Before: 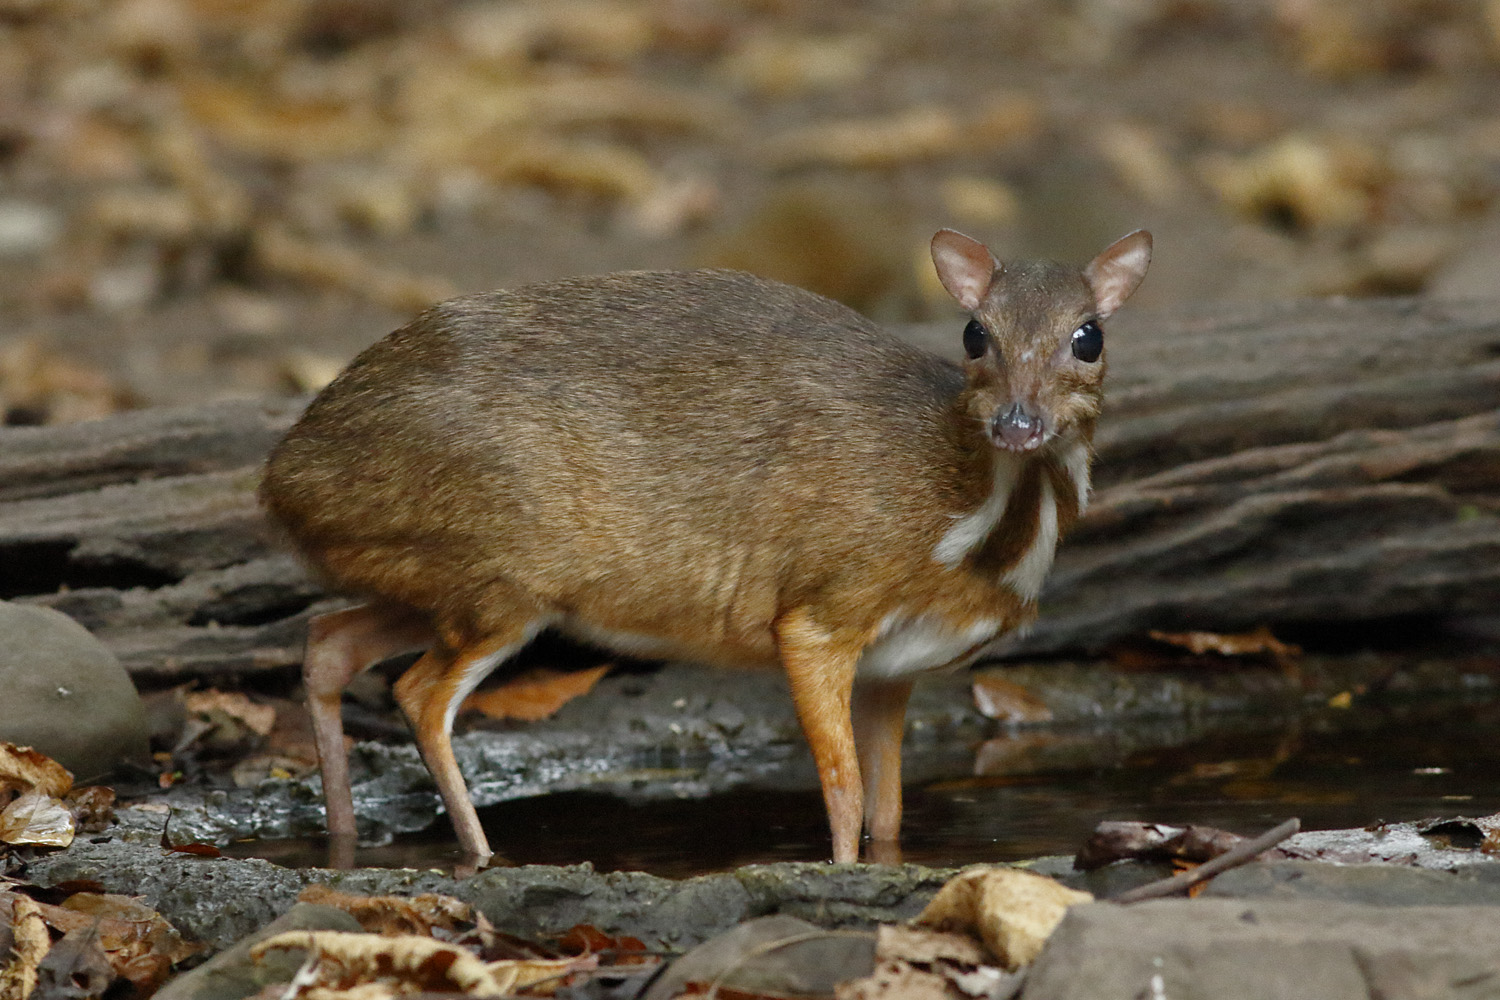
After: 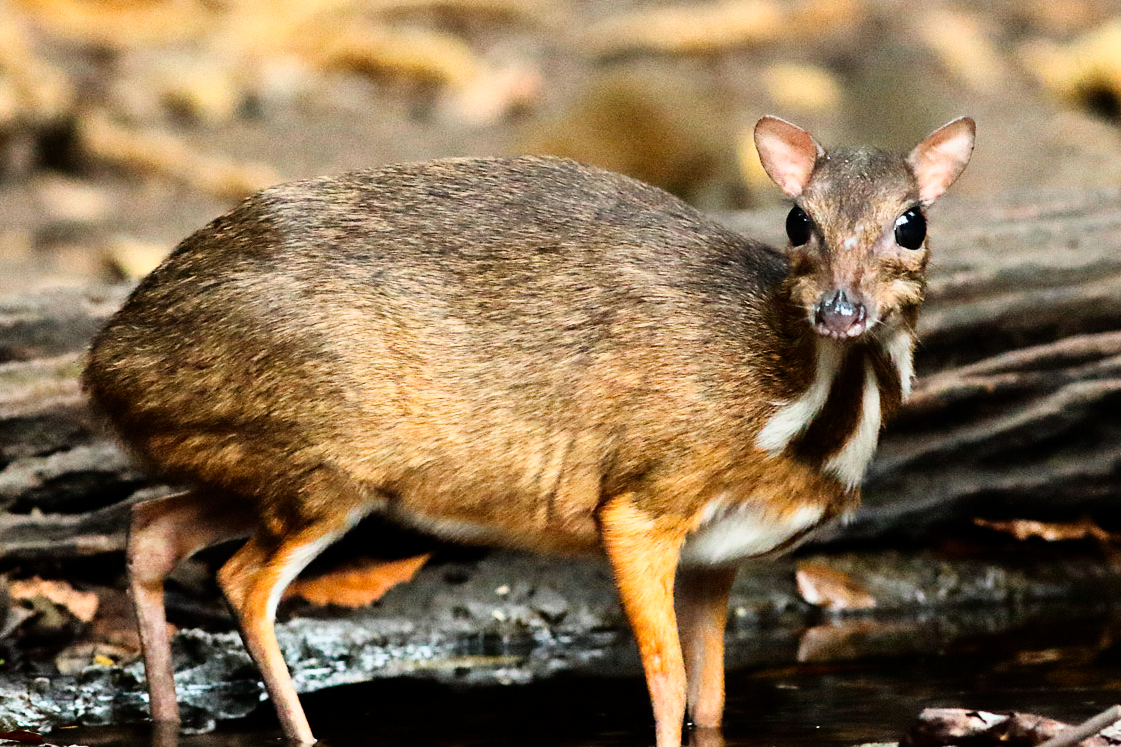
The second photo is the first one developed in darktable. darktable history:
crop and rotate: left 11.831%, top 11.346%, right 13.429%, bottom 13.899%
rgb curve: curves: ch0 [(0, 0) (0.21, 0.15) (0.24, 0.21) (0.5, 0.75) (0.75, 0.96) (0.89, 0.99) (1, 1)]; ch1 [(0, 0.02) (0.21, 0.13) (0.25, 0.2) (0.5, 0.67) (0.75, 0.9) (0.89, 0.97) (1, 1)]; ch2 [(0, 0.02) (0.21, 0.13) (0.25, 0.2) (0.5, 0.67) (0.75, 0.9) (0.89, 0.97) (1, 1)], compensate middle gray true
